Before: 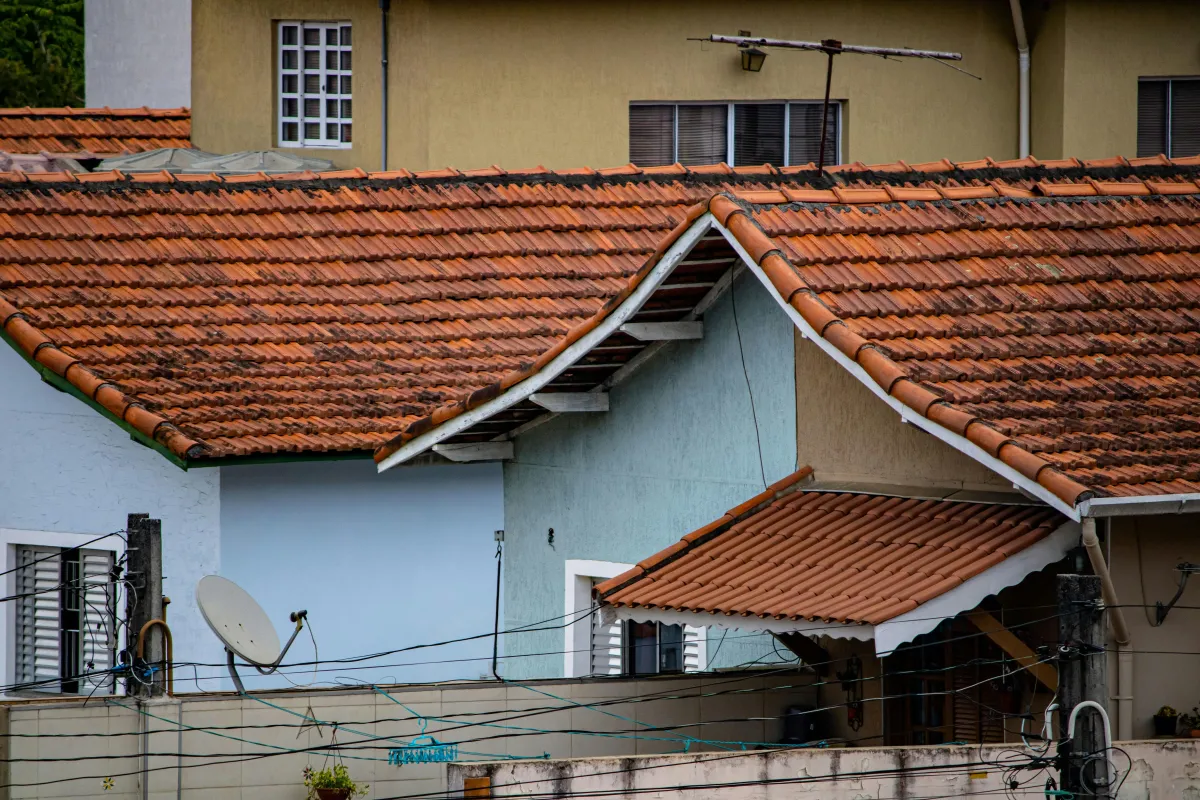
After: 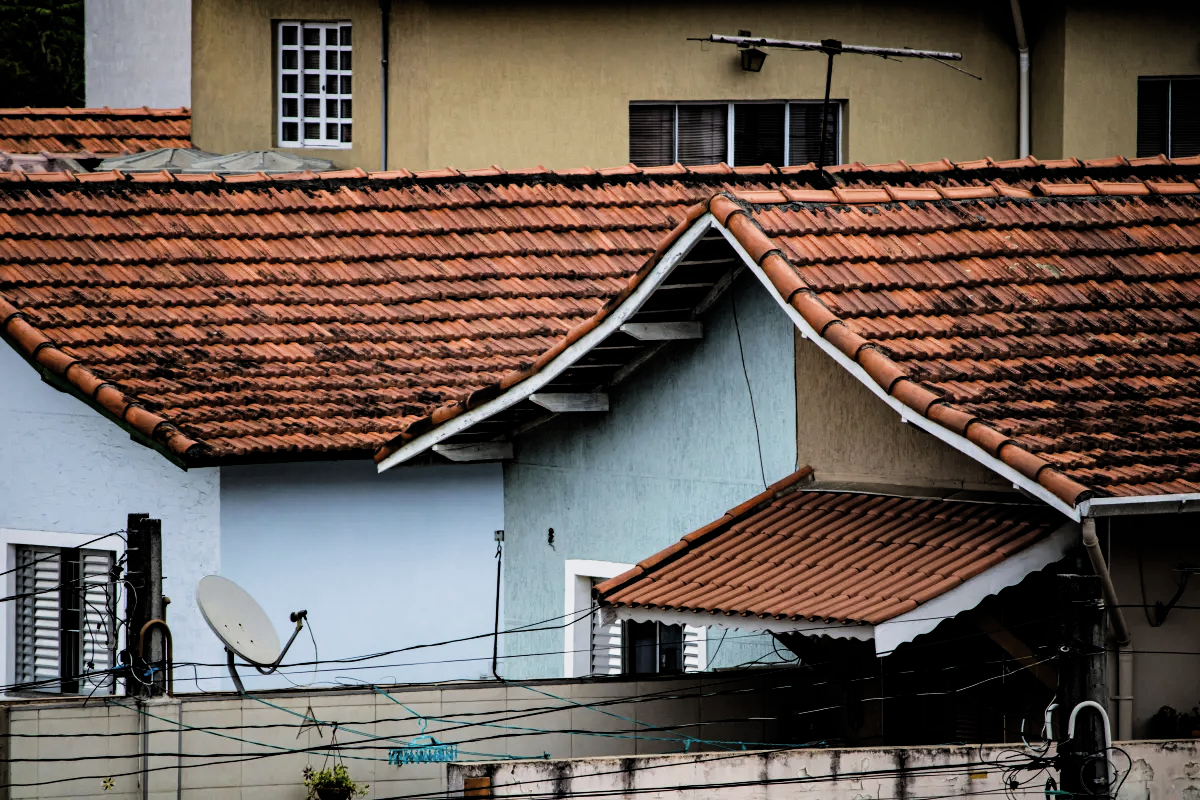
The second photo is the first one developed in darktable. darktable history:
filmic rgb: black relative exposure -5.42 EV, white relative exposure 2.88 EV, threshold 3 EV, dynamic range scaling -37.97%, hardness 3.99, contrast 1.605, highlights saturation mix -1.35%, color science v4 (2020), enable highlight reconstruction true
